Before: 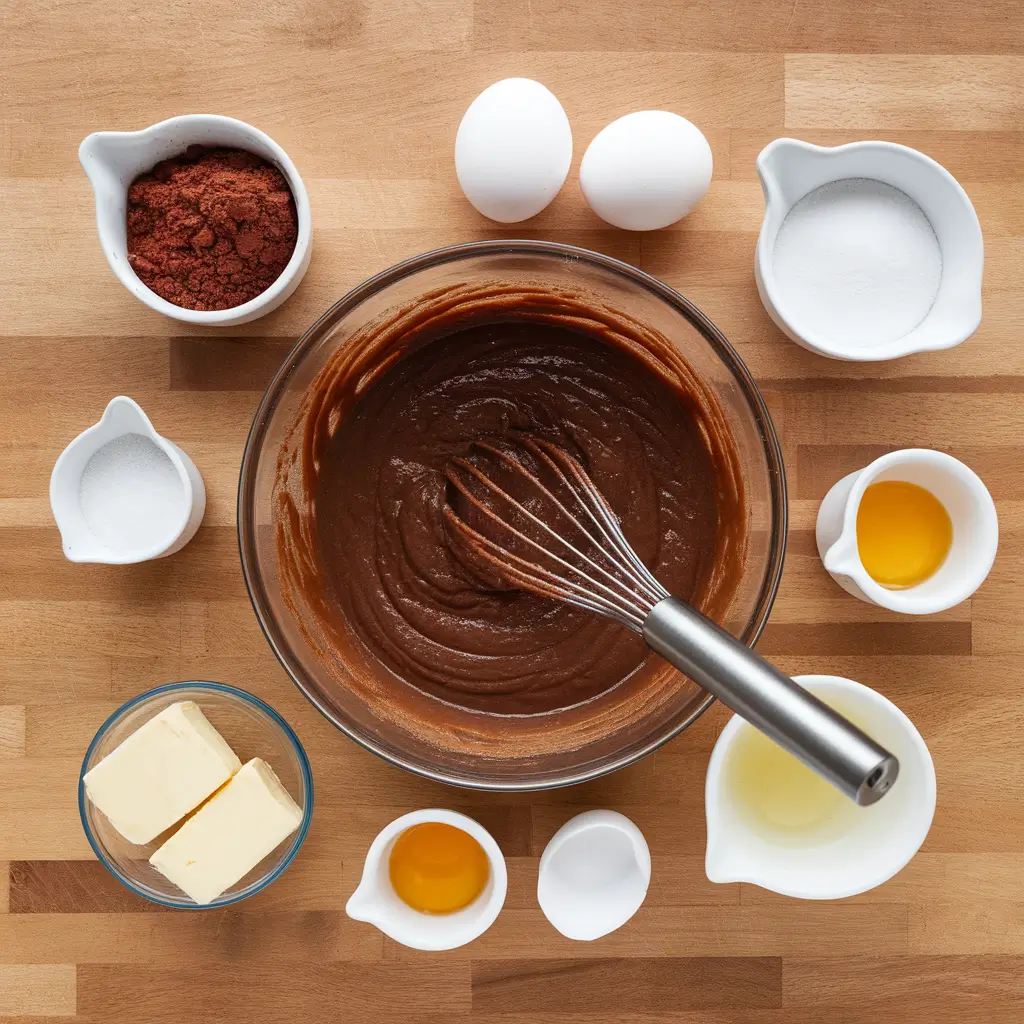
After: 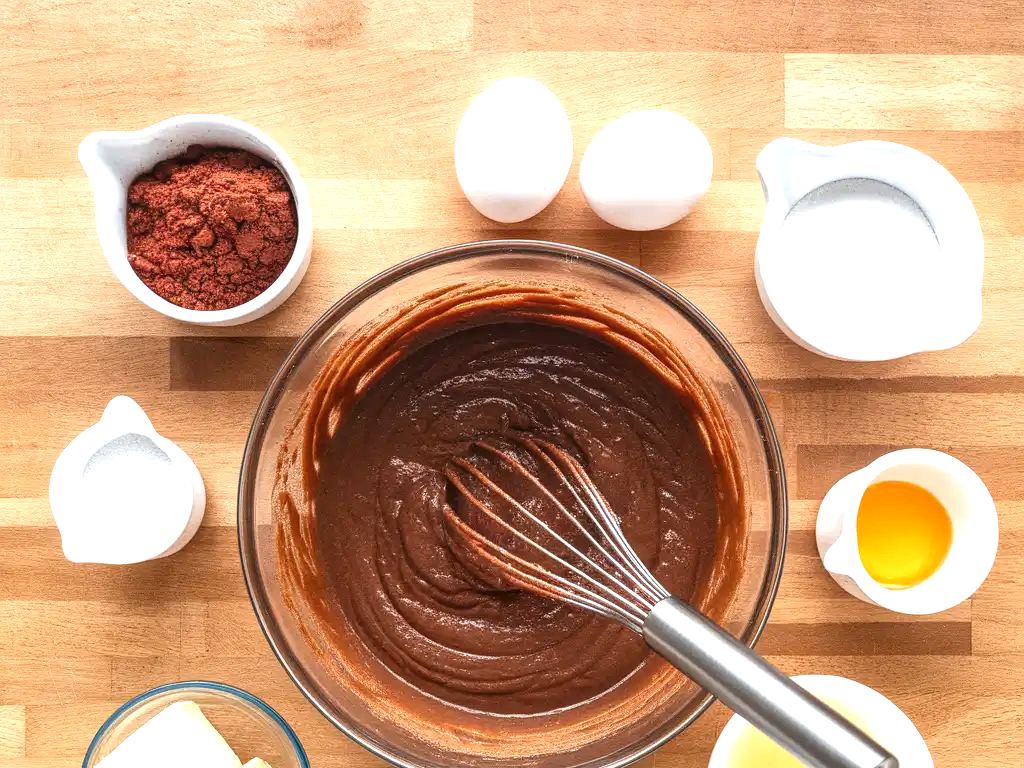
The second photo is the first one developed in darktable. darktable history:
exposure: black level correction 0, exposure 1 EV, compensate exposure bias true, compensate highlight preservation false
crop: bottom 24.988%
local contrast: on, module defaults
